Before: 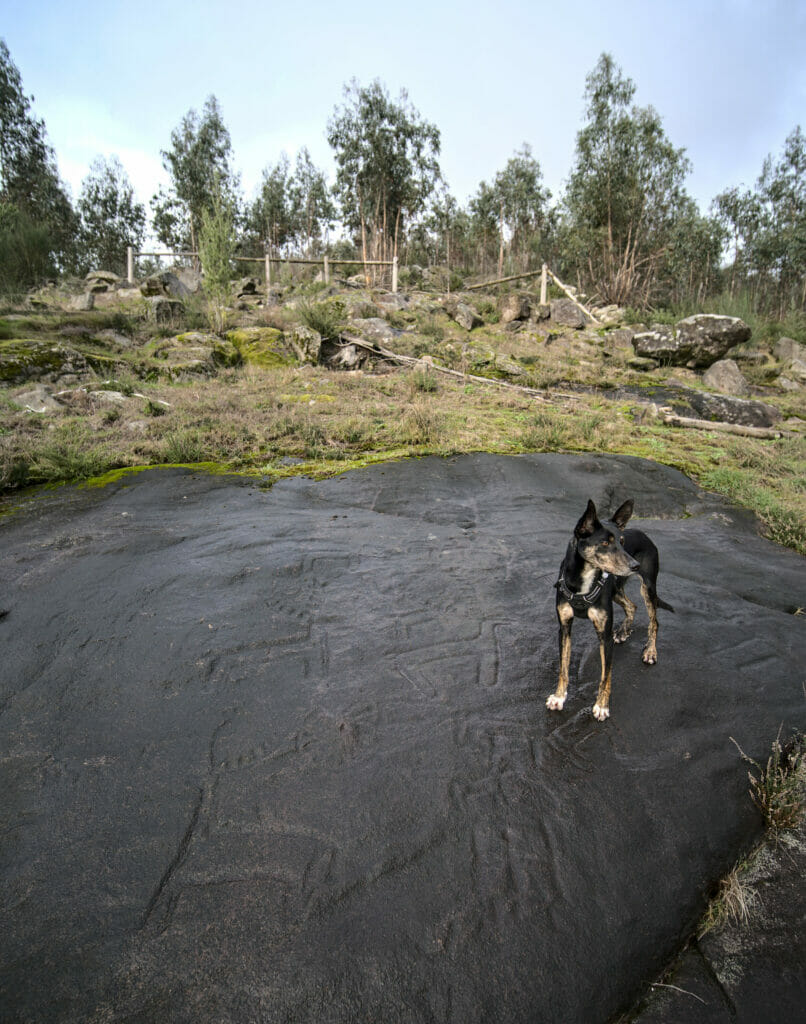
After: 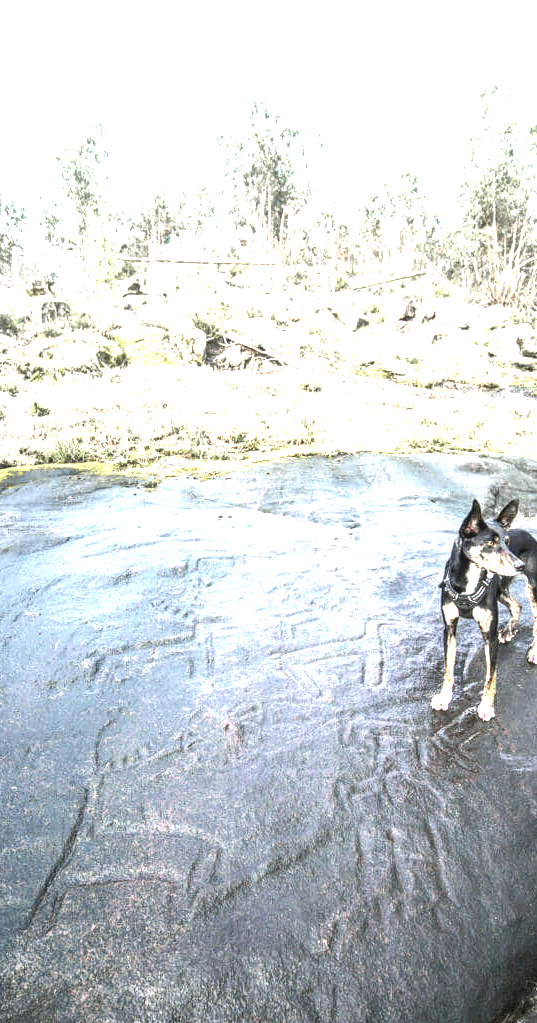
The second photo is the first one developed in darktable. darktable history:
tone equalizer: on, module defaults
color balance rgb: linear chroma grading › shadows -10%, linear chroma grading › global chroma 20%, perceptual saturation grading › global saturation 15%, perceptual brilliance grading › global brilliance 30%, perceptual brilliance grading › highlights 12%, perceptual brilliance grading › mid-tones 24%, global vibrance 20%
crop and rotate: left 14.385%, right 18.948%
white balance: red 0.967, blue 1.049
color zones: curves: ch1 [(0, 0.708) (0.088, 0.648) (0.245, 0.187) (0.429, 0.326) (0.571, 0.498) (0.714, 0.5) (0.857, 0.5) (1, 0.708)]
exposure: black level correction 0, exposure 1.2 EV, compensate highlight preservation false
local contrast: on, module defaults
